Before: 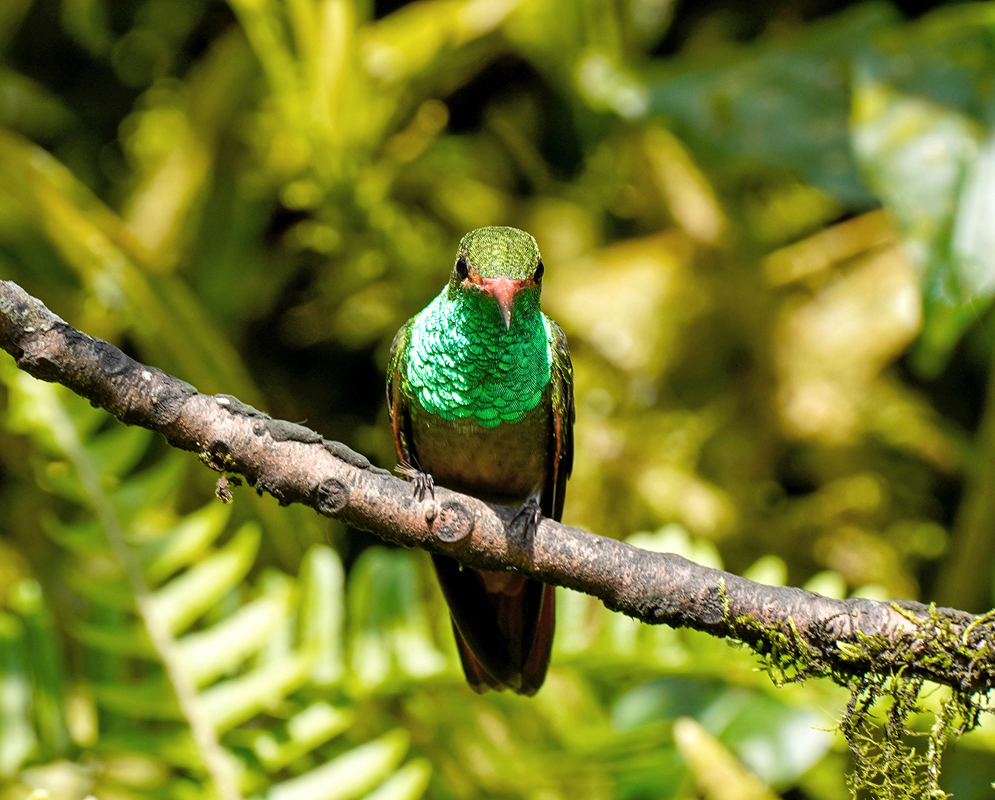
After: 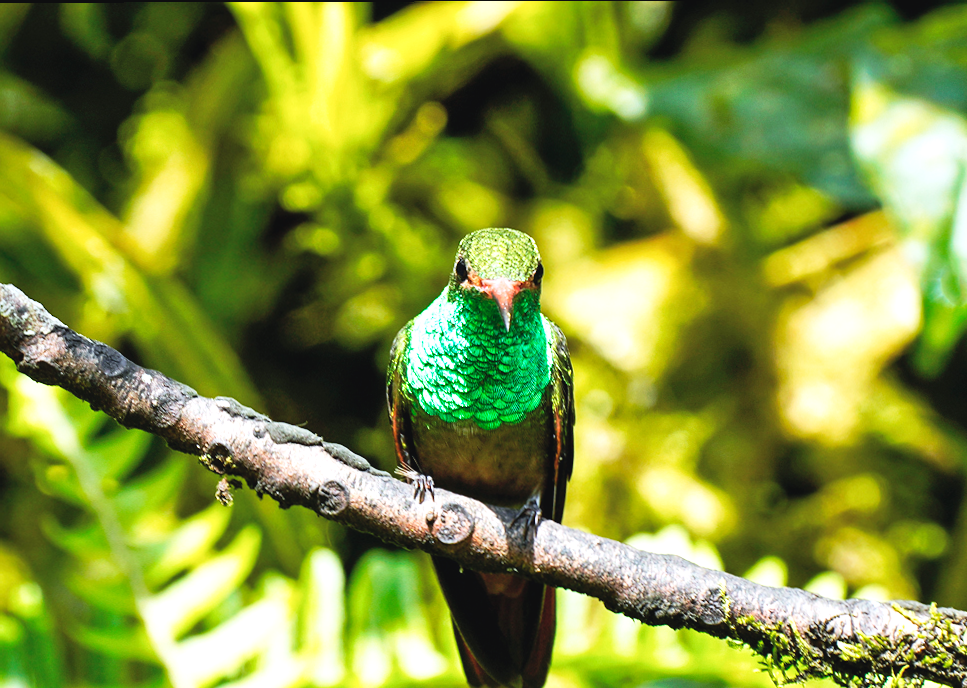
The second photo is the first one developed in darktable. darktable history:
exposure: black level correction -0.002, exposure 0.535 EV, compensate highlight preservation false
tone curve: curves: ch0 [(0, 0) (0.003, 0.036) (0.011, 0.04) (0.025, 0.042) (0.044, 0.052) (0.069, 0.066) (0.1, 0.085) (0.136, 0.106) (0.177, 0.144) (0.224, 0.188) (0.277, 0.241) (0.335, 0.307) (0.399, 0.382) (0.468, 0.466) (0.543, 0.56) (0.623, 0.672) (0.709, 0.772) (0.801, 0.876) (0.898, 0.949) (1, 1)], preserve colors none
crop and rotate: angle 0.198°, left 0.229%, right 2.768%, bottom 14.289%
color calibration: x 0.369, y 0.382, temperature 4320.75 K
